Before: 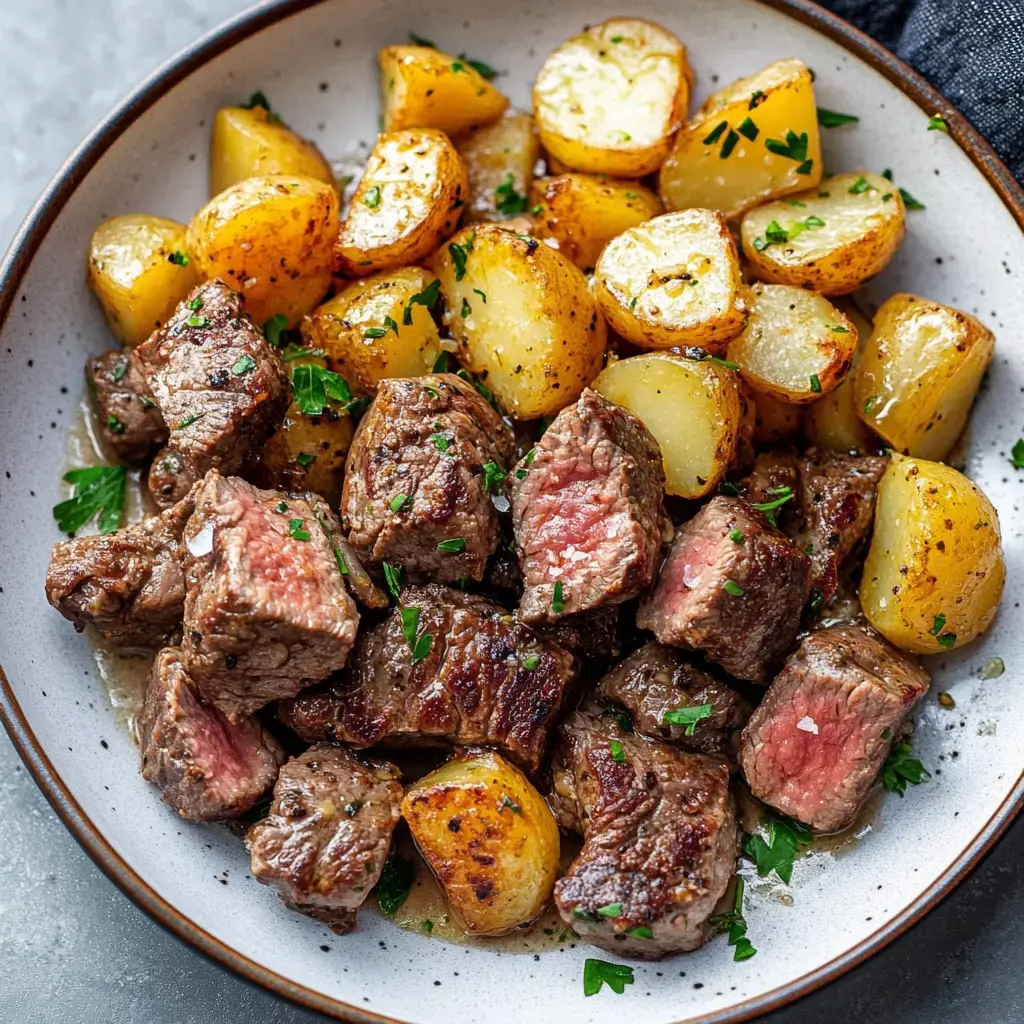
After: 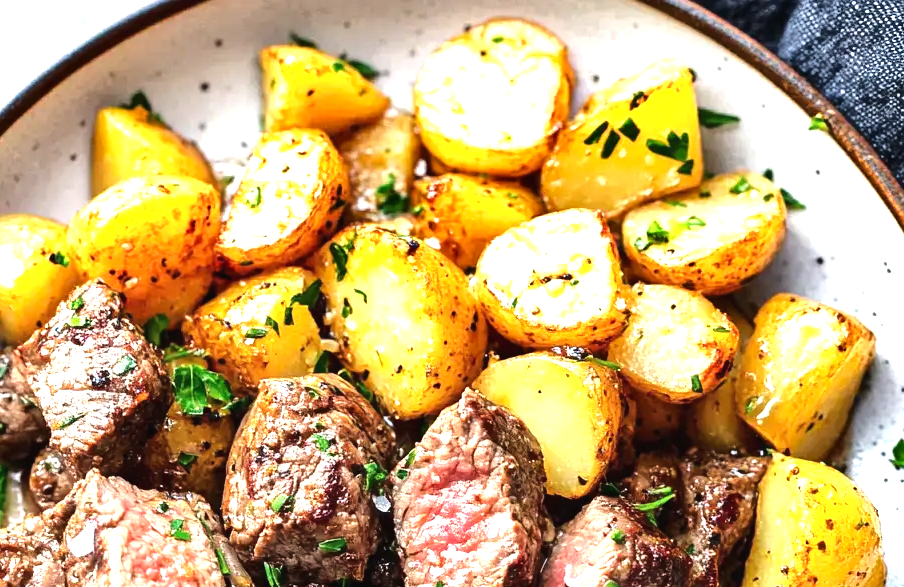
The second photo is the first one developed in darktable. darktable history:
exposure: black level correction -0.002, exposure 1.361 EV, compensate highlight preservation false
shadows and highlights: shadows 76.28, highlights -26.03, soften with gaussian
crop and rotate: left 11.643%, bottom 42.662%
base curve: curves: ch0 [(0, 0) (0.073, 0.04) (0.157, 0.139) (0.492, 0.492) (0.758, 0.758) (1, 1)]
